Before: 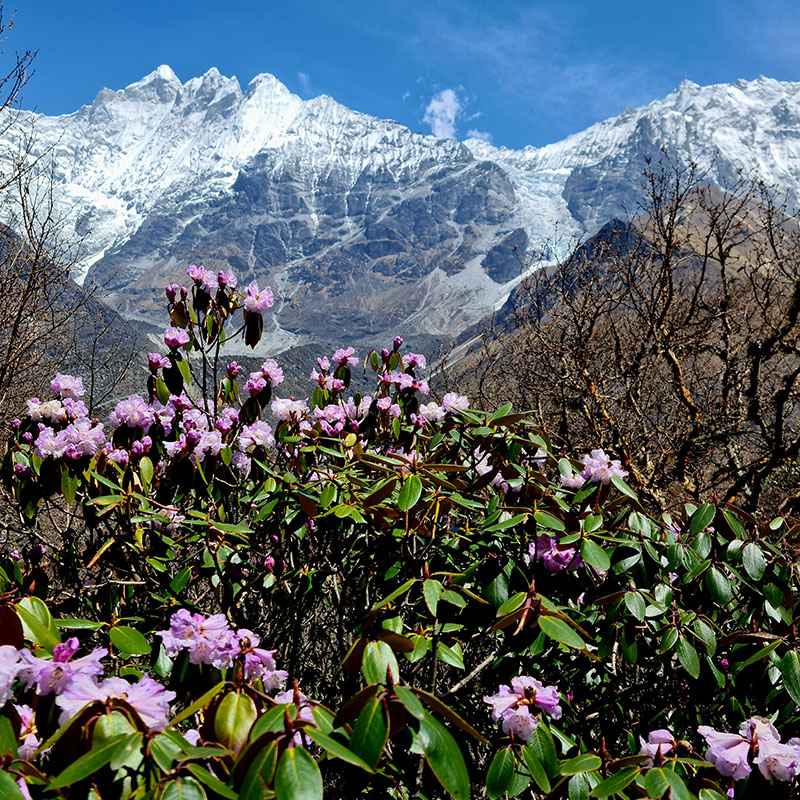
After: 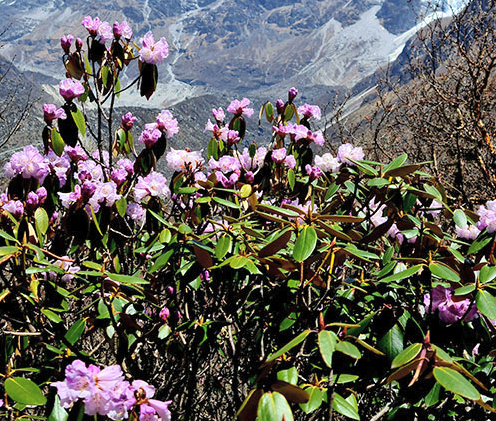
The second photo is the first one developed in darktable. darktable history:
crop: left 13.209%, top 31.216%, right 24.75%, bottom 16.071%
exposure: exposure 0.202 EV, compensate highlight preservation false
contrast brightness saturation: brightness 0.116
